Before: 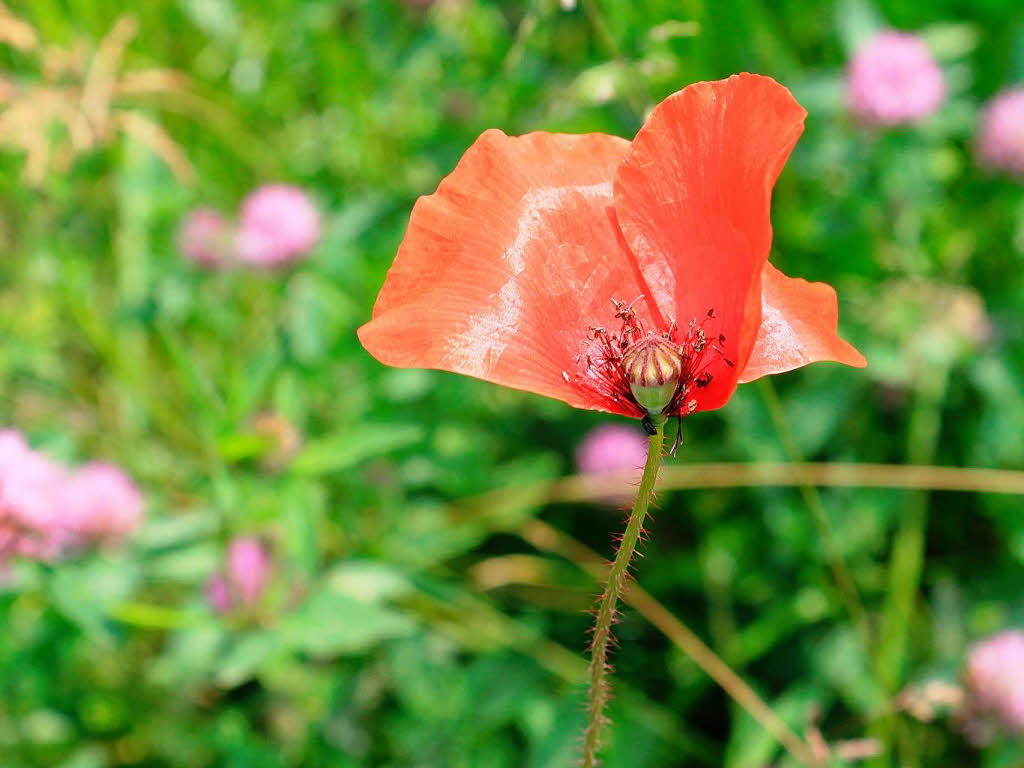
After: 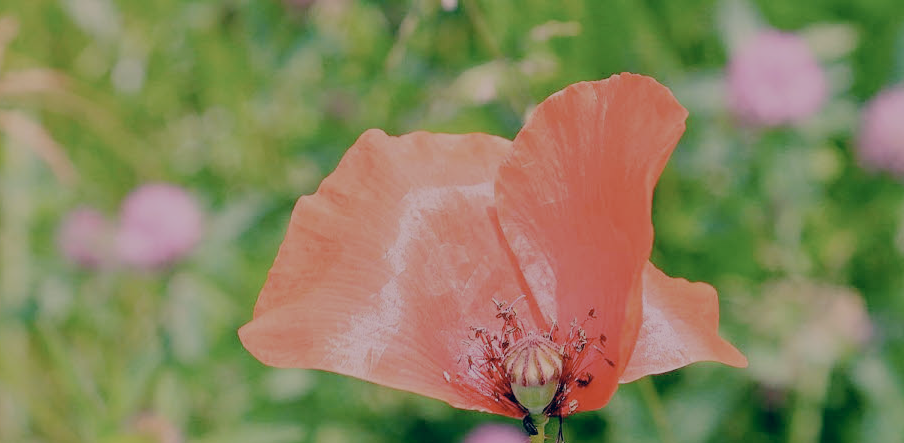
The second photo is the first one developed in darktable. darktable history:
filmic rgb: black relative exposure -7.99 EV, white relative exposure 8.05 EV, threshold 6 EV, hardness 2.47, latitude 10.51%, contrast 0.71, highlights saturation mix 9.97%, shadows ↔ highlights balance 1.61%, preserve chrominance no, color science v3 (2019), use custom middle-gray values true, enable highlight reconstruction true
crop and rotate: left 11.709%, bottom 42.217%
color correction: highlights a* 13.83, highlights b* 6.19, shadows a* -5.39, shadows b* -15.89, saturation 0.838
